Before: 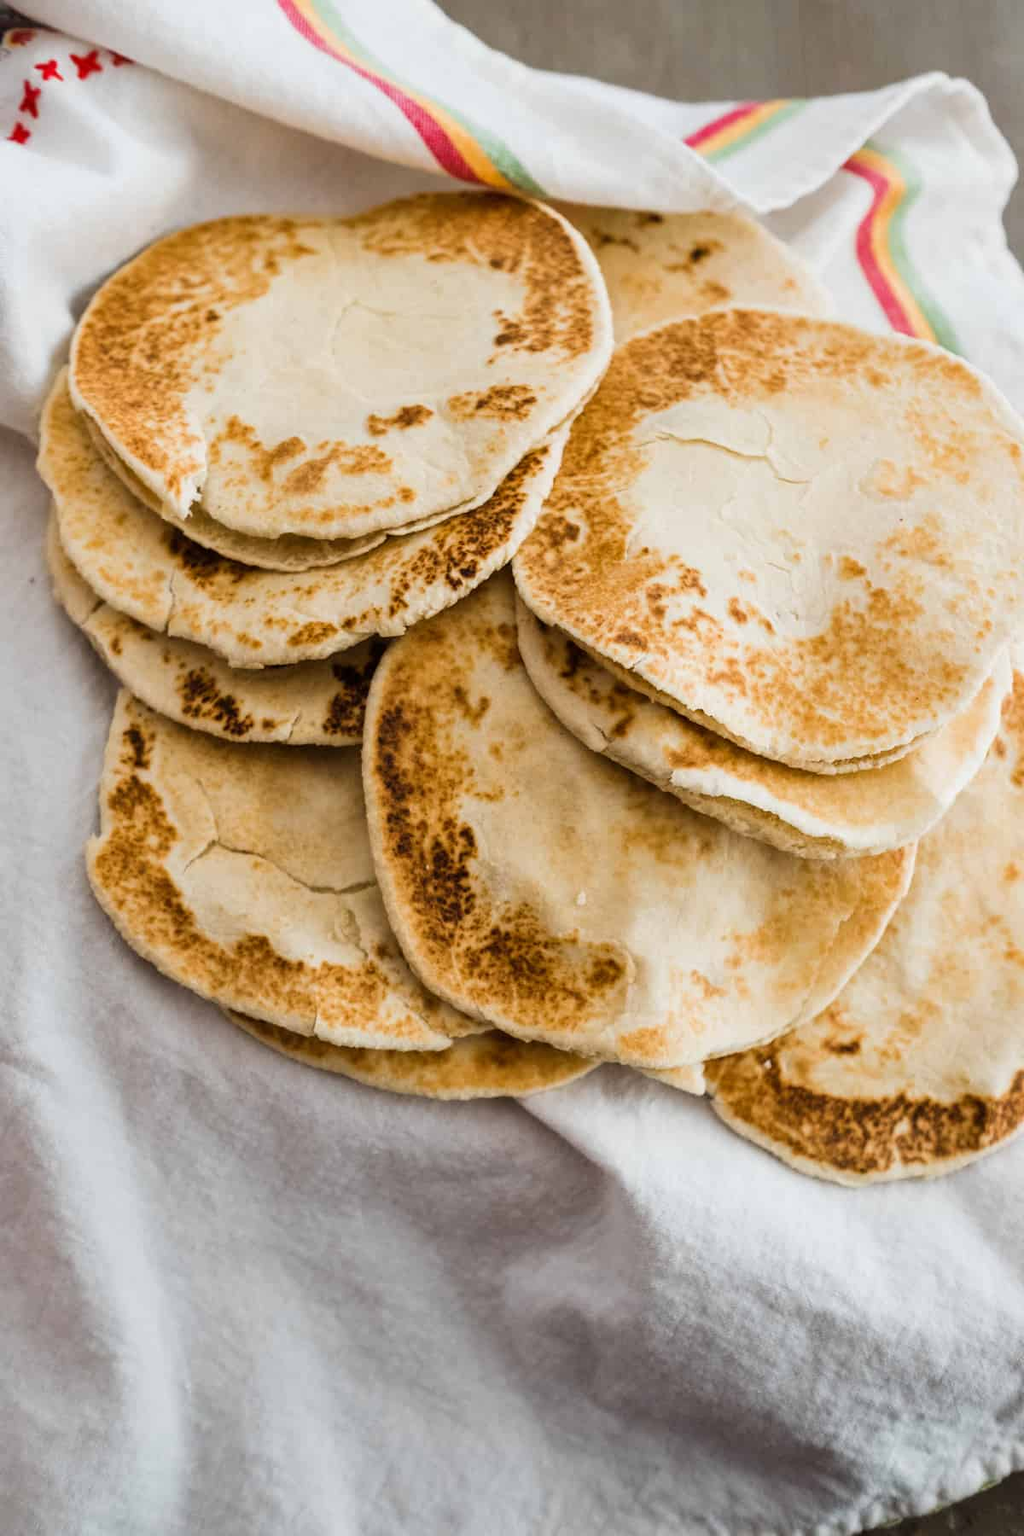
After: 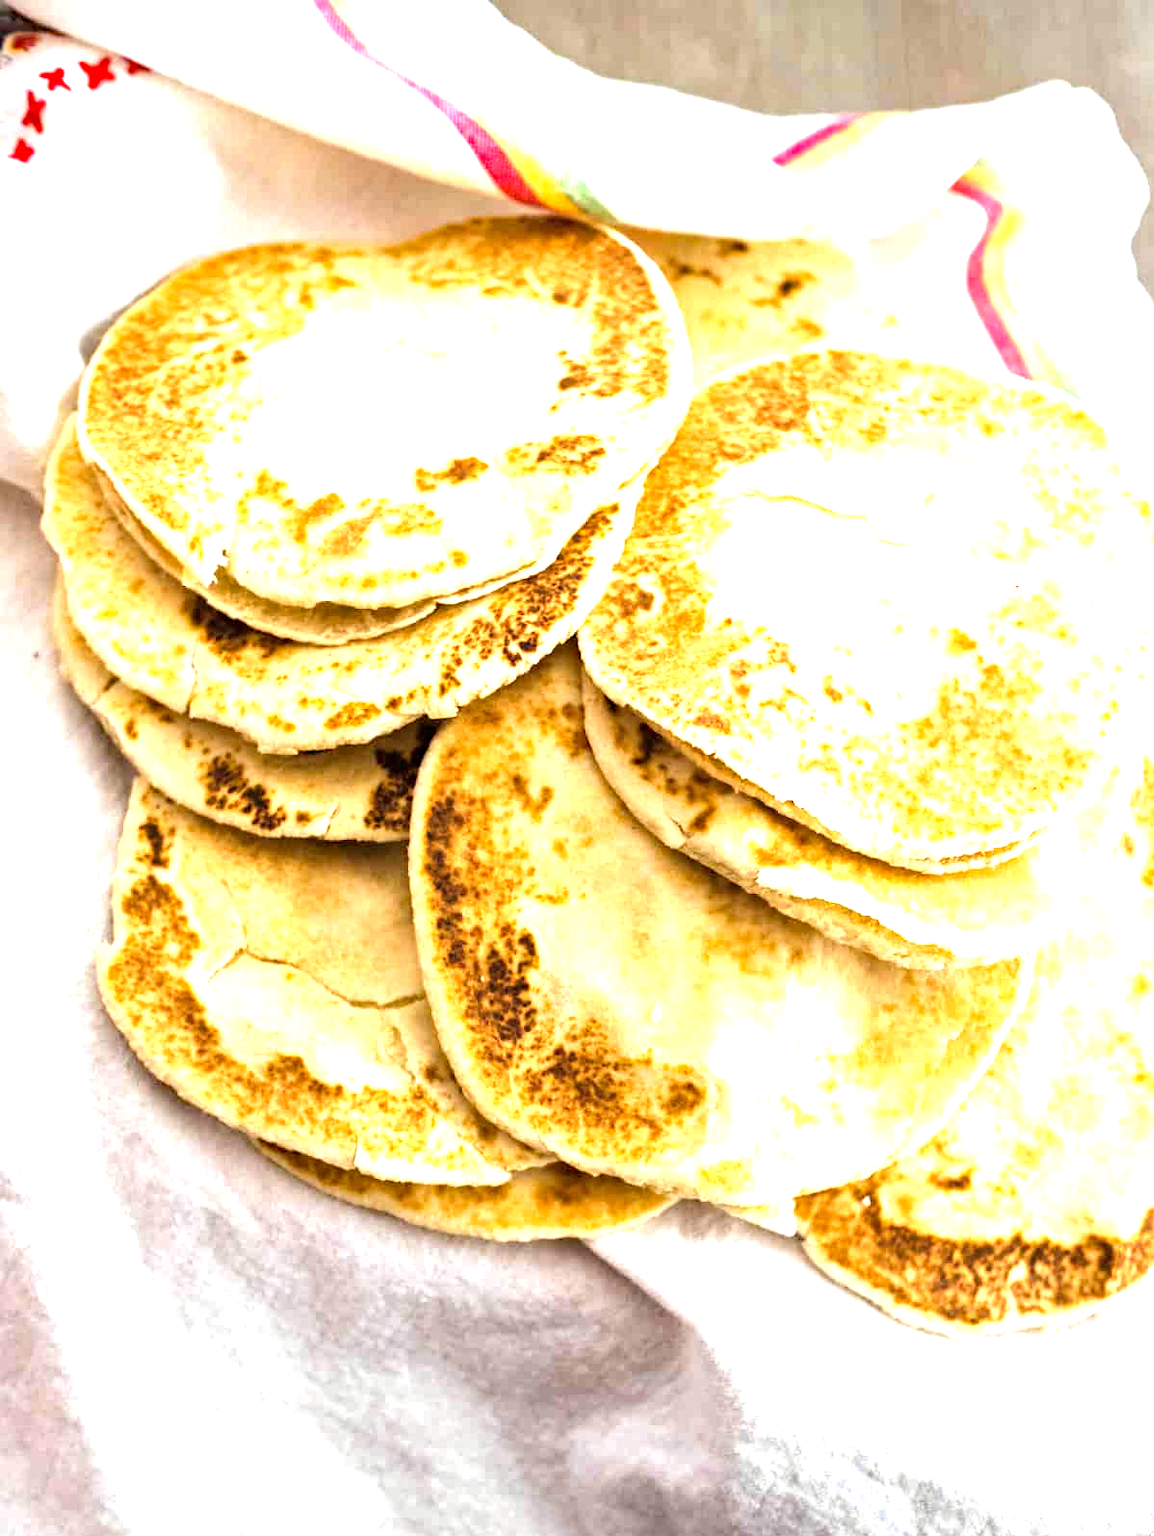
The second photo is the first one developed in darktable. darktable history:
exposure: black level correction 0, exposure 1.2 EV, compensate highlight preservation false
crop and rotate: top 0%, bottom 11.37%
haze removal: strength 0.296, distance 0.251, compatibility mode true, adaptive false
tone equalizer: -8 EV -0.403 EV, -7 EV -0.429 EV, -6 EV -0.314 EV, -5 EV -0.223 EV, -3 EV 0.194 EV, -2 EV 0.36 EV, -1 EV 0.363 EV, +0 EV 0.444 EV, smoothing 1
color calibration: illuminant same as pipeline (D50), adaptation none (bypass), x 0.333, y 0.333, temperature 5022.44 K
